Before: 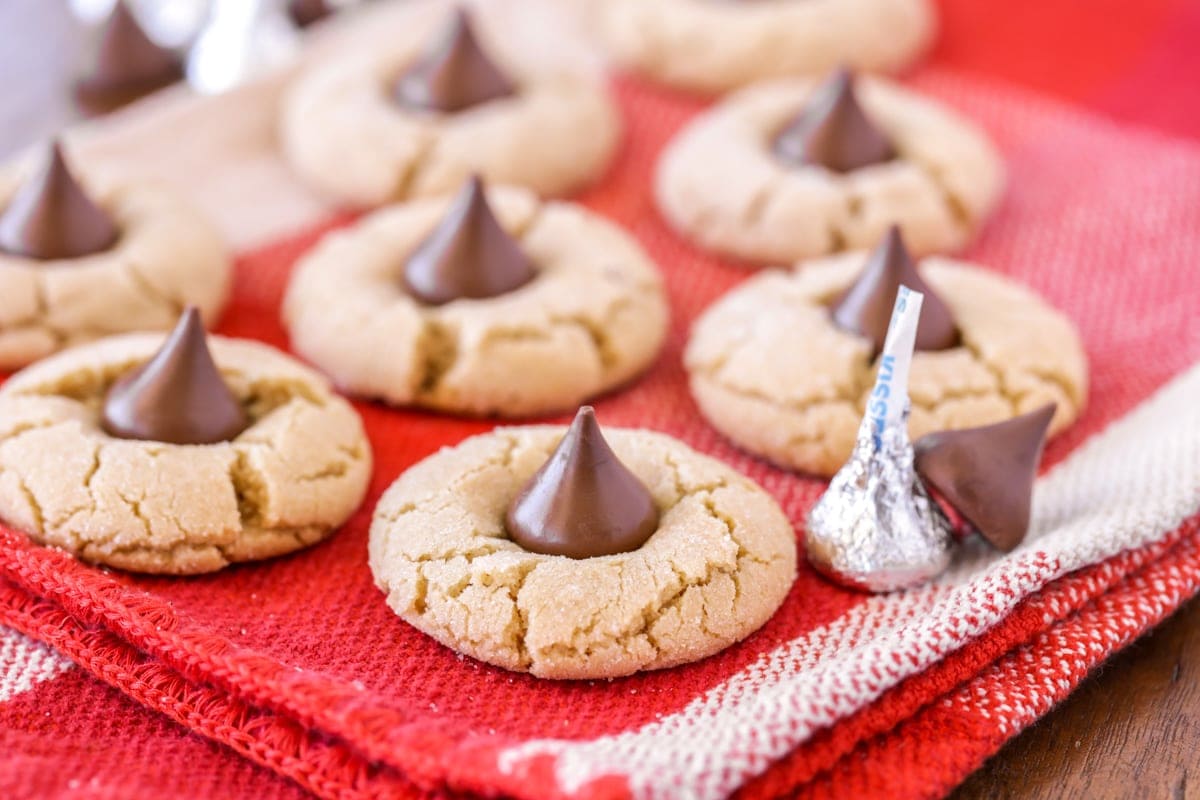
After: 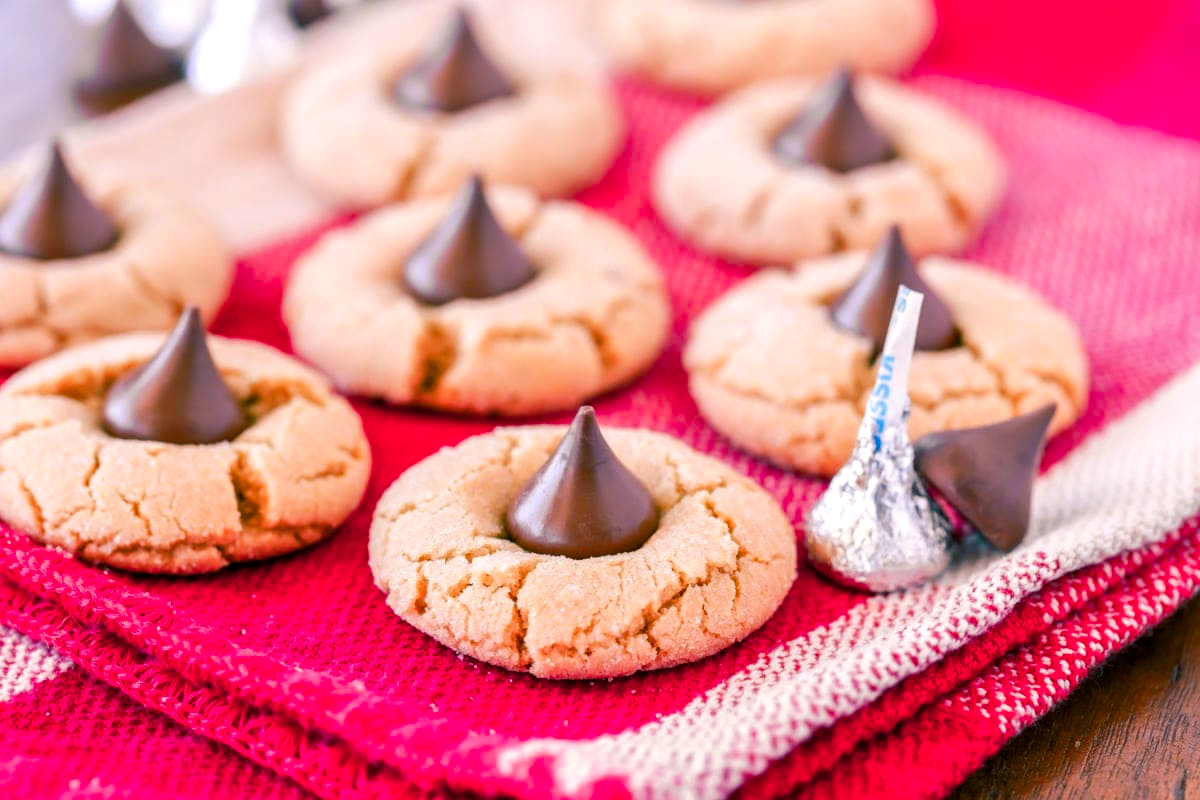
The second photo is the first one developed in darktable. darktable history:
color zones: curves: ch1 [(0.263, 0.53) (0.376, 0.287) (0.487, 0.512) (0.748, 0.547) (1, 0.513)]; ch2 [(0.262, 0.45) (0.751, 0.477)], mix 31.98%
color balance rgb: shadows lift › luminance -28.76%, shadows lift › chroma 10%, shadows lift › hue 230°, power › chroma 0.5%, power › hue 215°, highlights gain › luminance 7.14%, highlights gain › chroma 1%, highlights gain › hue 50°, global offset › luminance -0.29%, global offset › hue 260°, perceptual saturation grading › global saturation 20%, perceptual saturation grading › highlights -13.92%, perceptual saturation grading › shadows 50%
